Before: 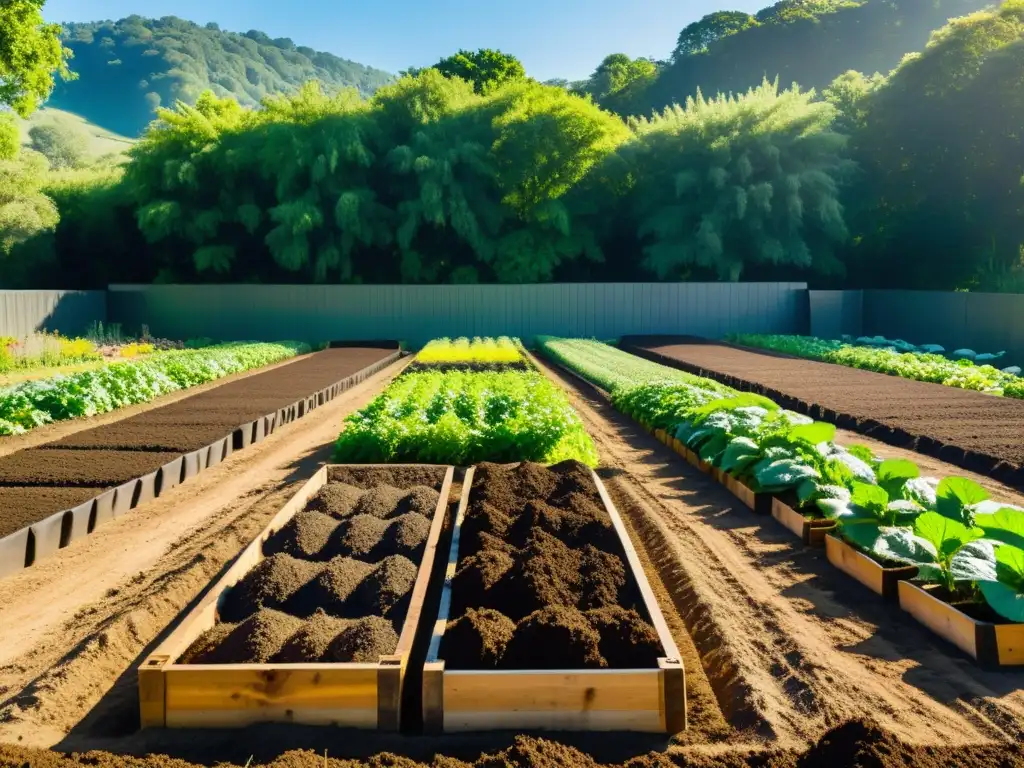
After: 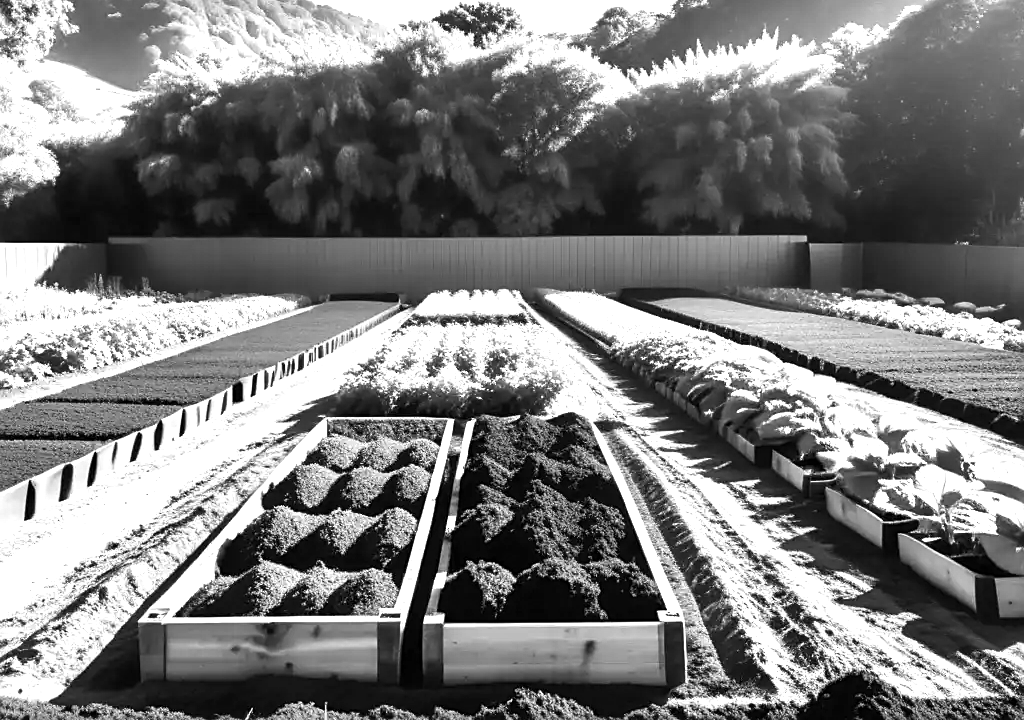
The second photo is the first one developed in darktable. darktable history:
exposure: exposure 0.785 EV, compensate highlight preservation false
color balance rgb: linear chroma grading › global chroma 9%, perceptual saturation grading › global saturation 36%, perceptual saturation grading › shadows 35%, perceptual brilliance grading › global brilliance 15%, perceptual brilliance grading › shadows -35%, global vibrance 15%
sharpen: radius 1.864, amount 0.398, threshold 1.271
crop and rotate: top 6.25%
monochrome: a -3.63, b -0.465
tone equalizer: on, module defaults
